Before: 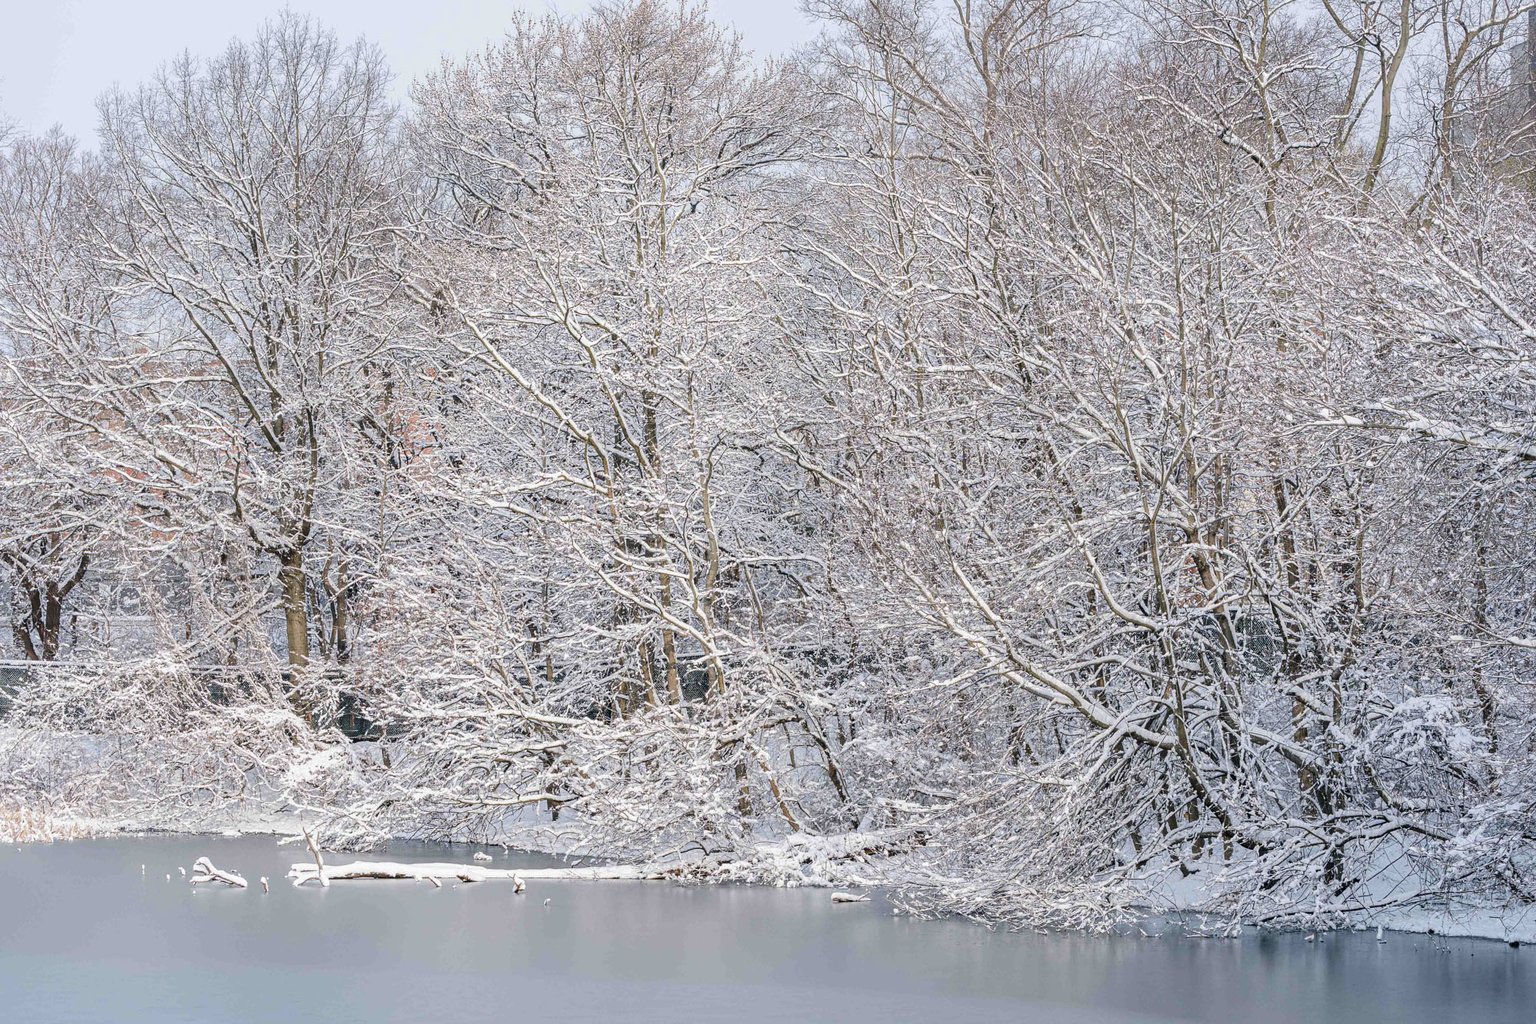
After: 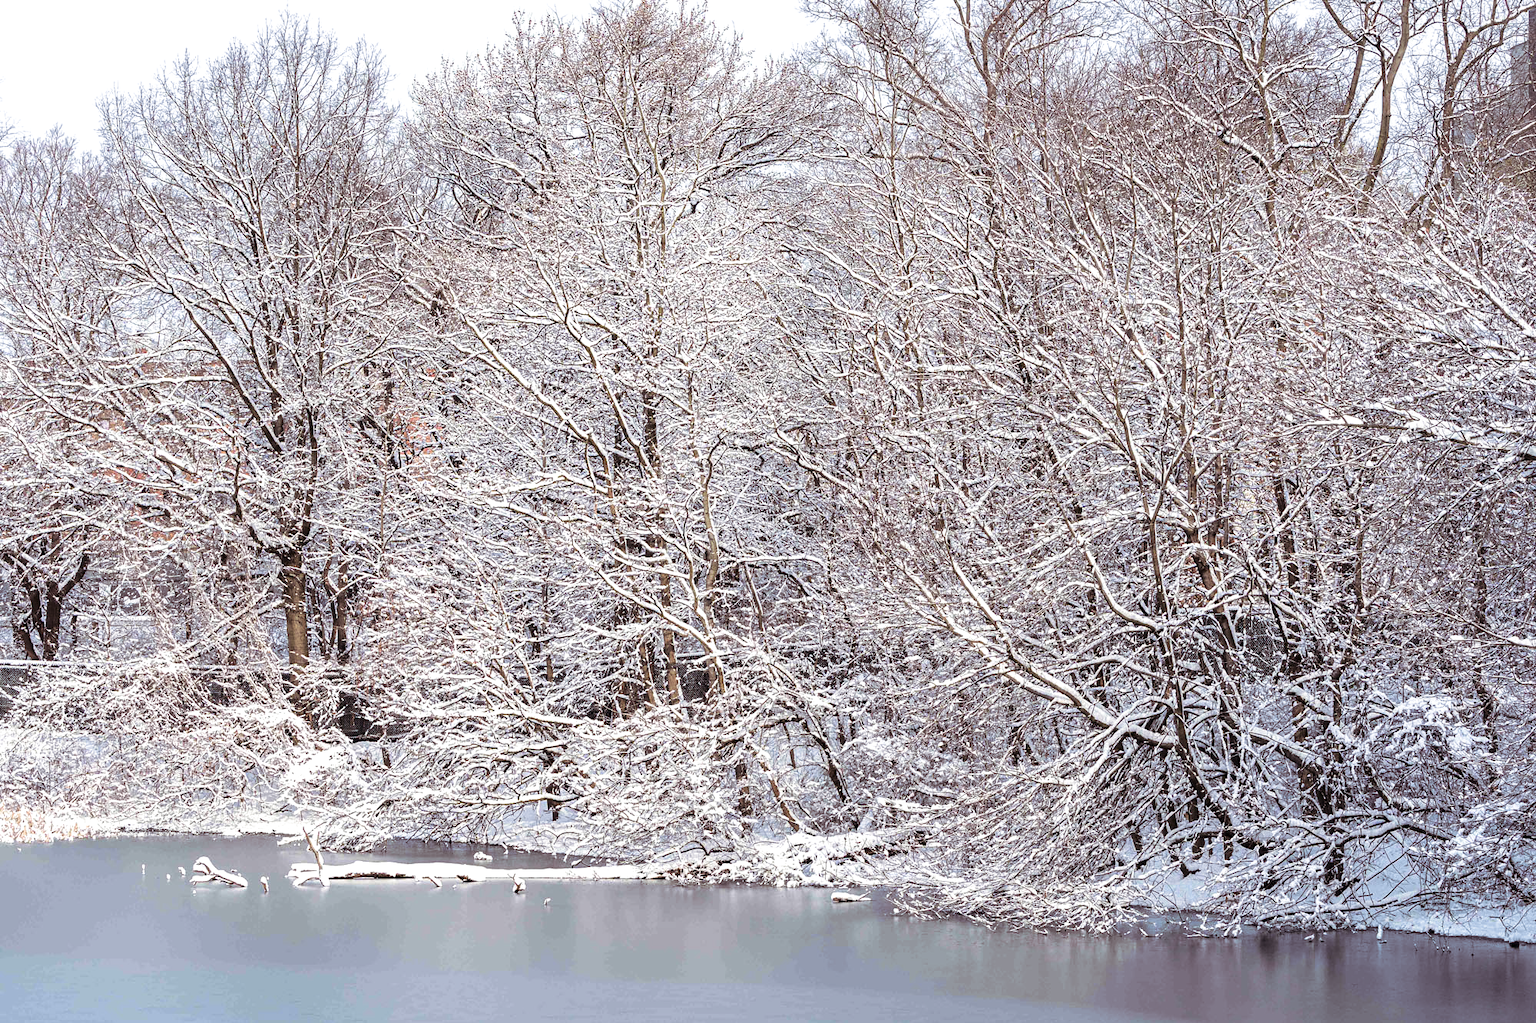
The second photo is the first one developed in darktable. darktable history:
split-toning: shadows › saturation 0.24, highlights › hue 54°, highlights › saturation 0.24
white balance: emerald 1
contrast brightness saturation: brightness -0.25, saturation 0.2
exposure: black level correction 0, exposure 0.5 EV, compensate exposure bias true, compensate highlight preservation false
